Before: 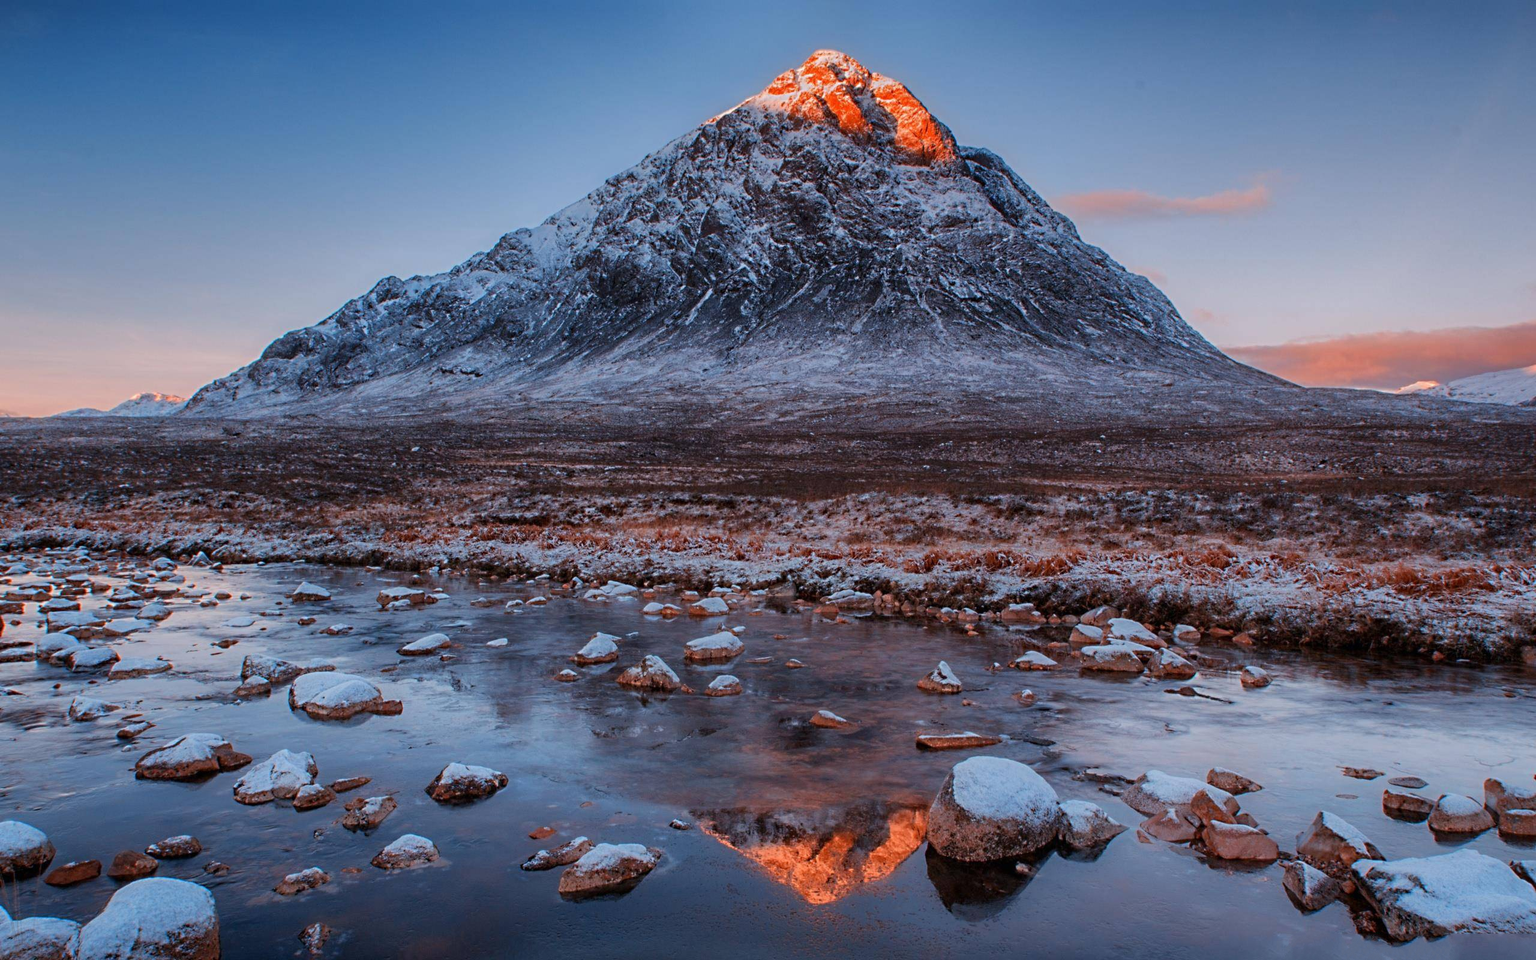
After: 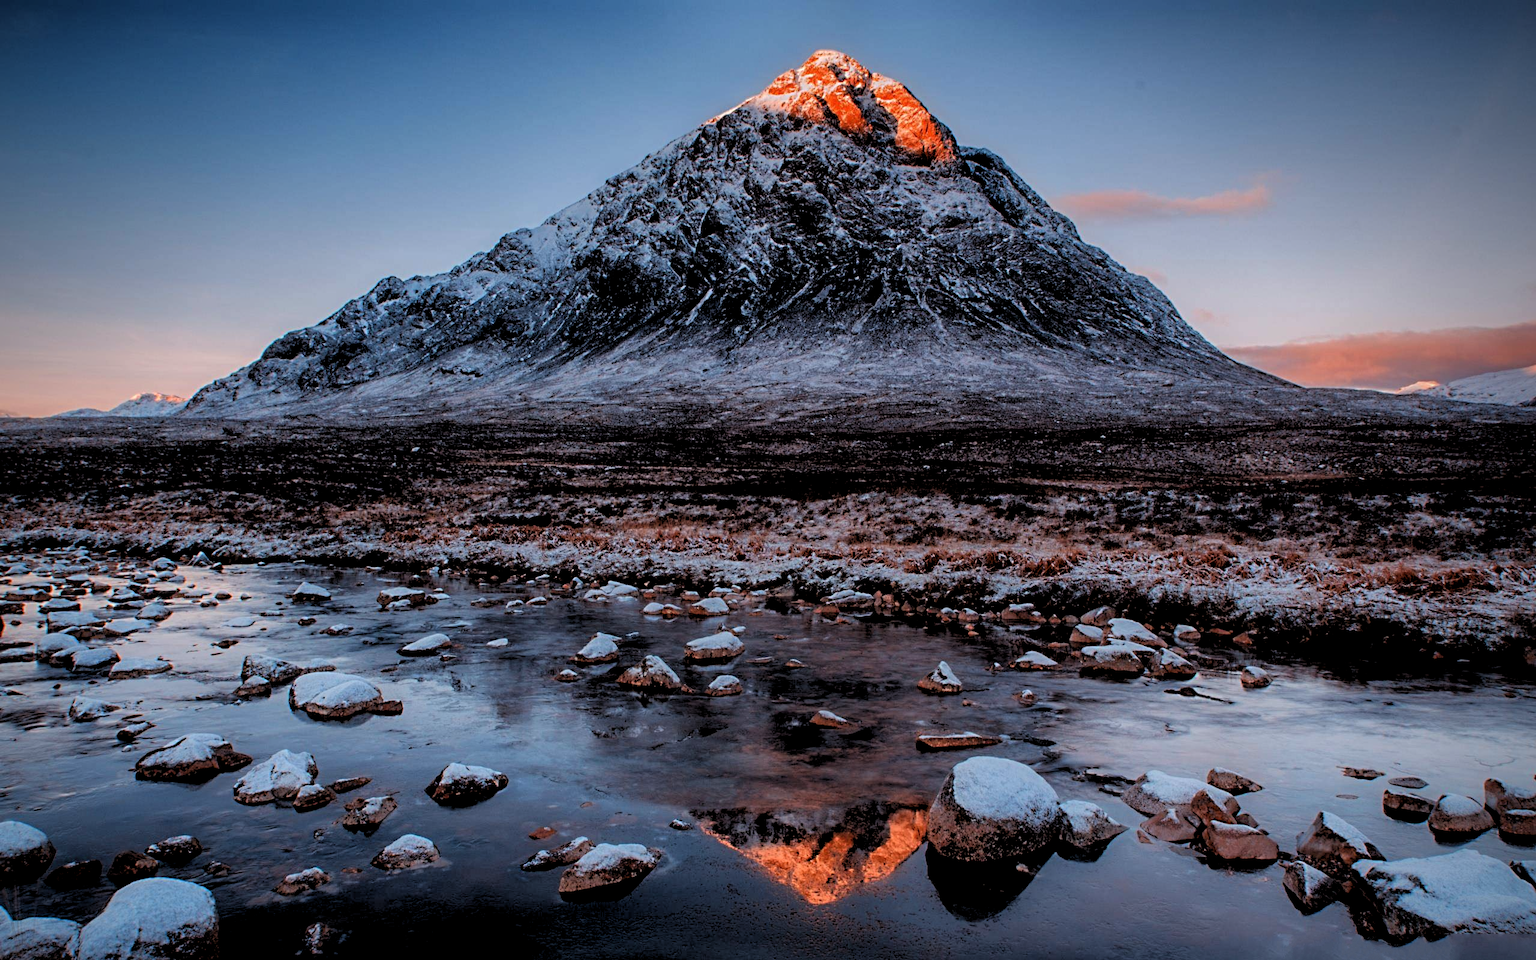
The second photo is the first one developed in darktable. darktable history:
rgb levels: levels [[0.034, 0.472, 0.904], [0, 0.5, 1], [0, 0.5, 1]]
vignetting: brightness -0.629, saturation -0.007, center (-0.028, 0.239)
white balance: red 1.009, blue 0.985
